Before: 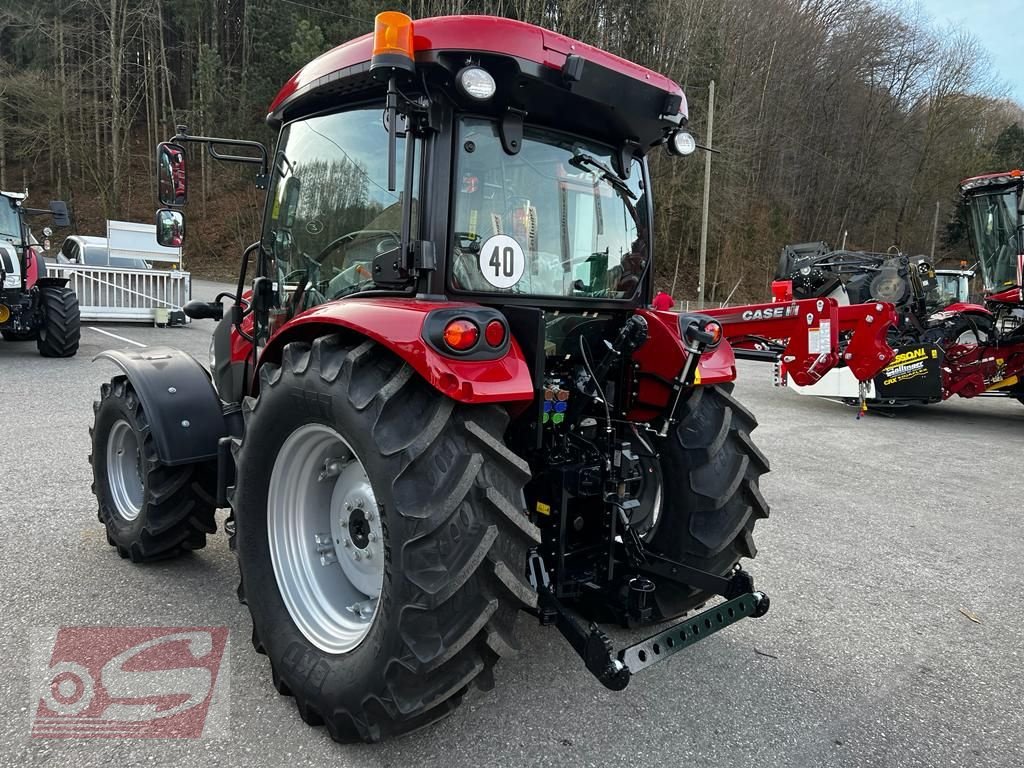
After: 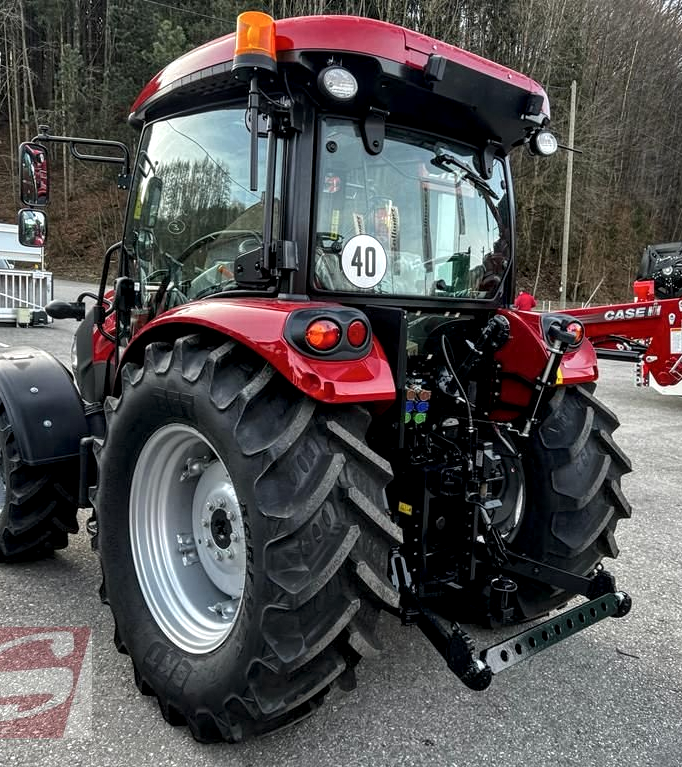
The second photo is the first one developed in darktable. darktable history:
local contrast: highlights 59%, detail 145%
crop and rotate: left 13.537%, right 19.796%
